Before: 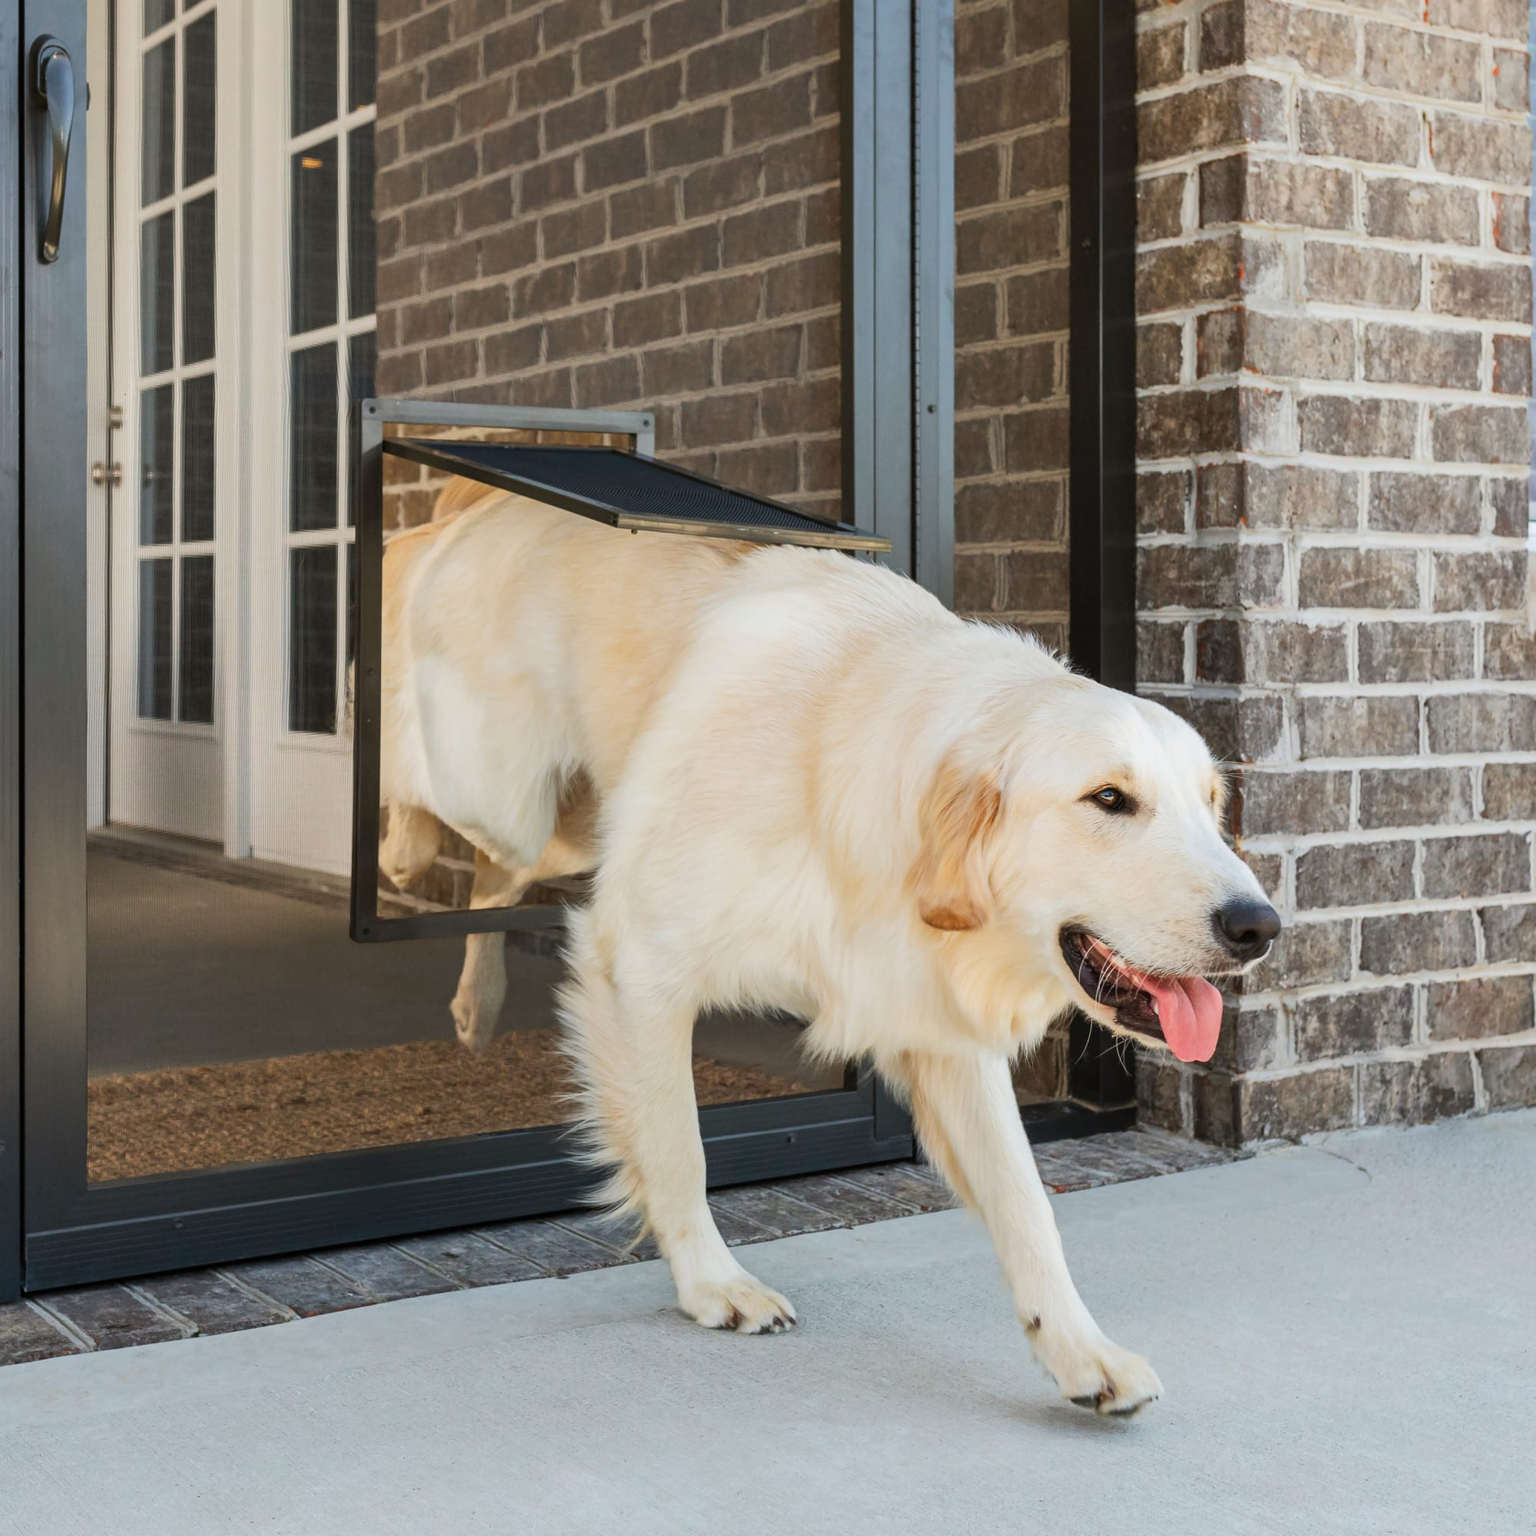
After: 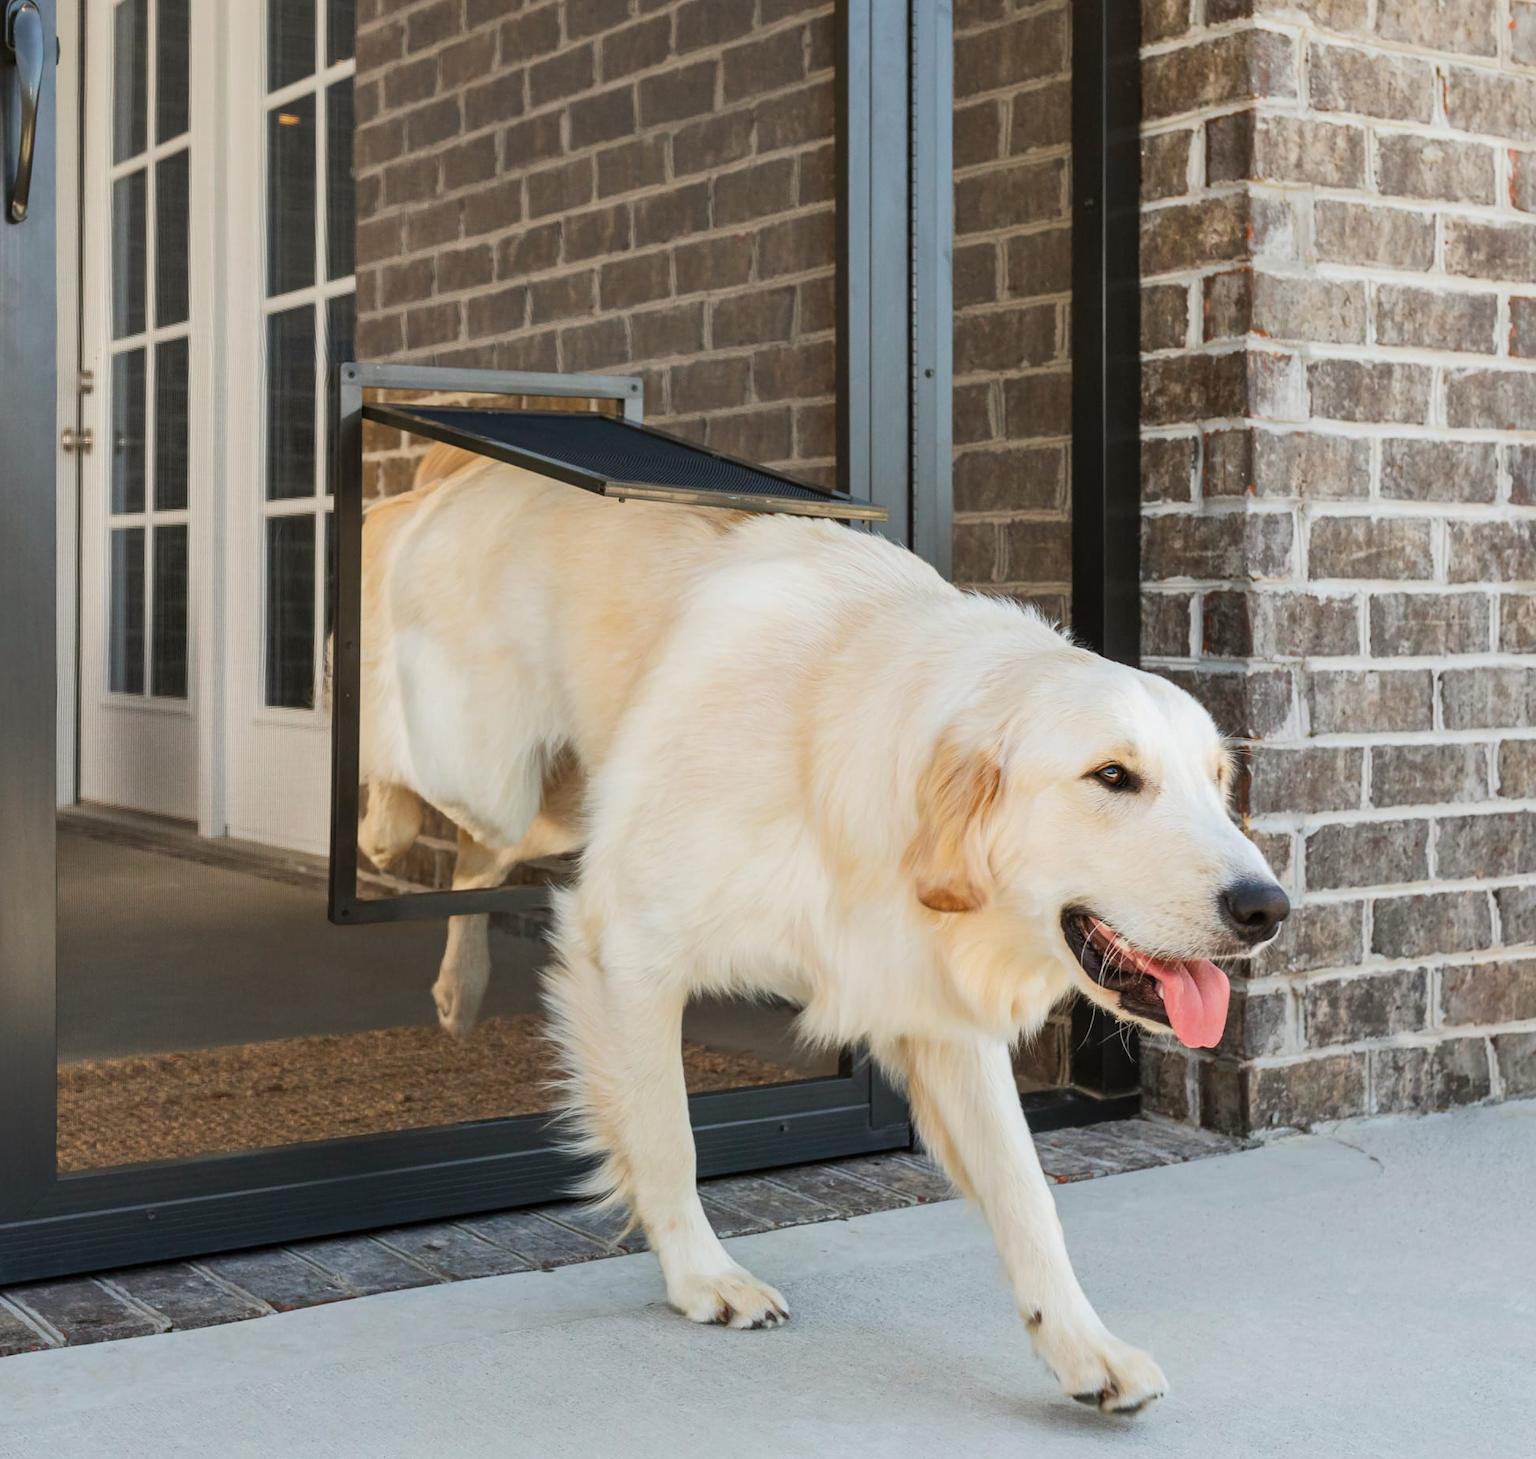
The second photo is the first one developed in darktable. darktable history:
contrast equalizer: octaves 7, y [[0.5, 0.5, 0.472, 0.5, 0.5, 0.5], [0.5 ×6], [0.5 ×6], [0 ×6], [0 ×6]], mix -0.198
crop: left 2.112%, top 3.132%, right 1.067%, bottom 4.917%
exposure: exposure 0.014 EV, compensate exposure bias true, compensate highlight preservation false
